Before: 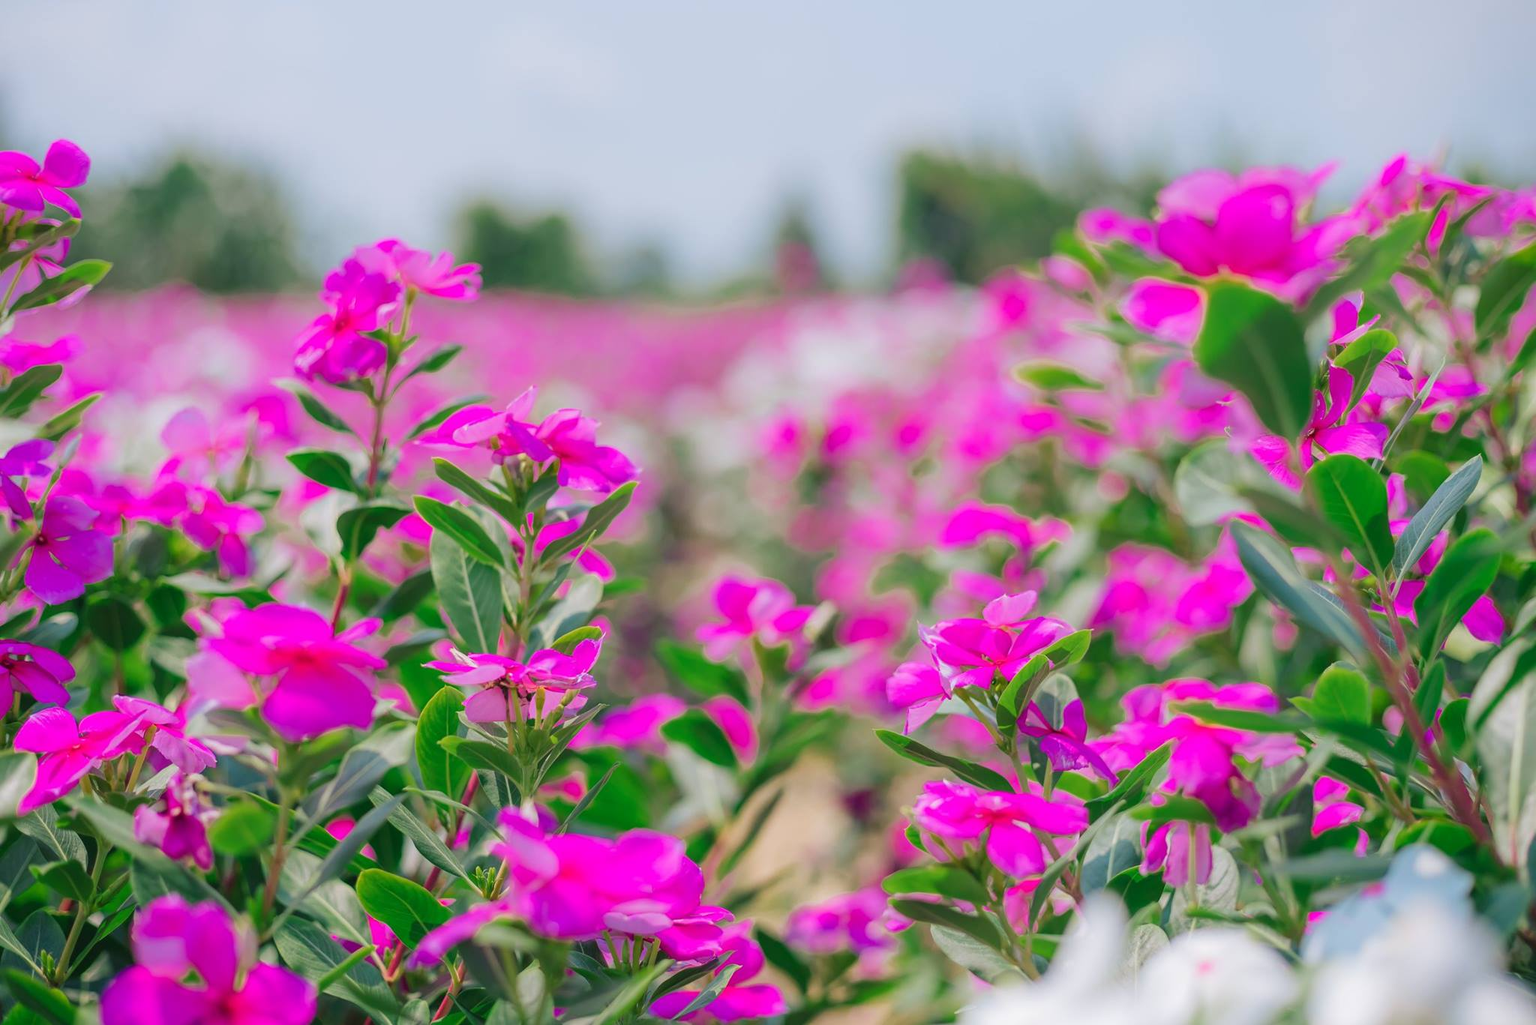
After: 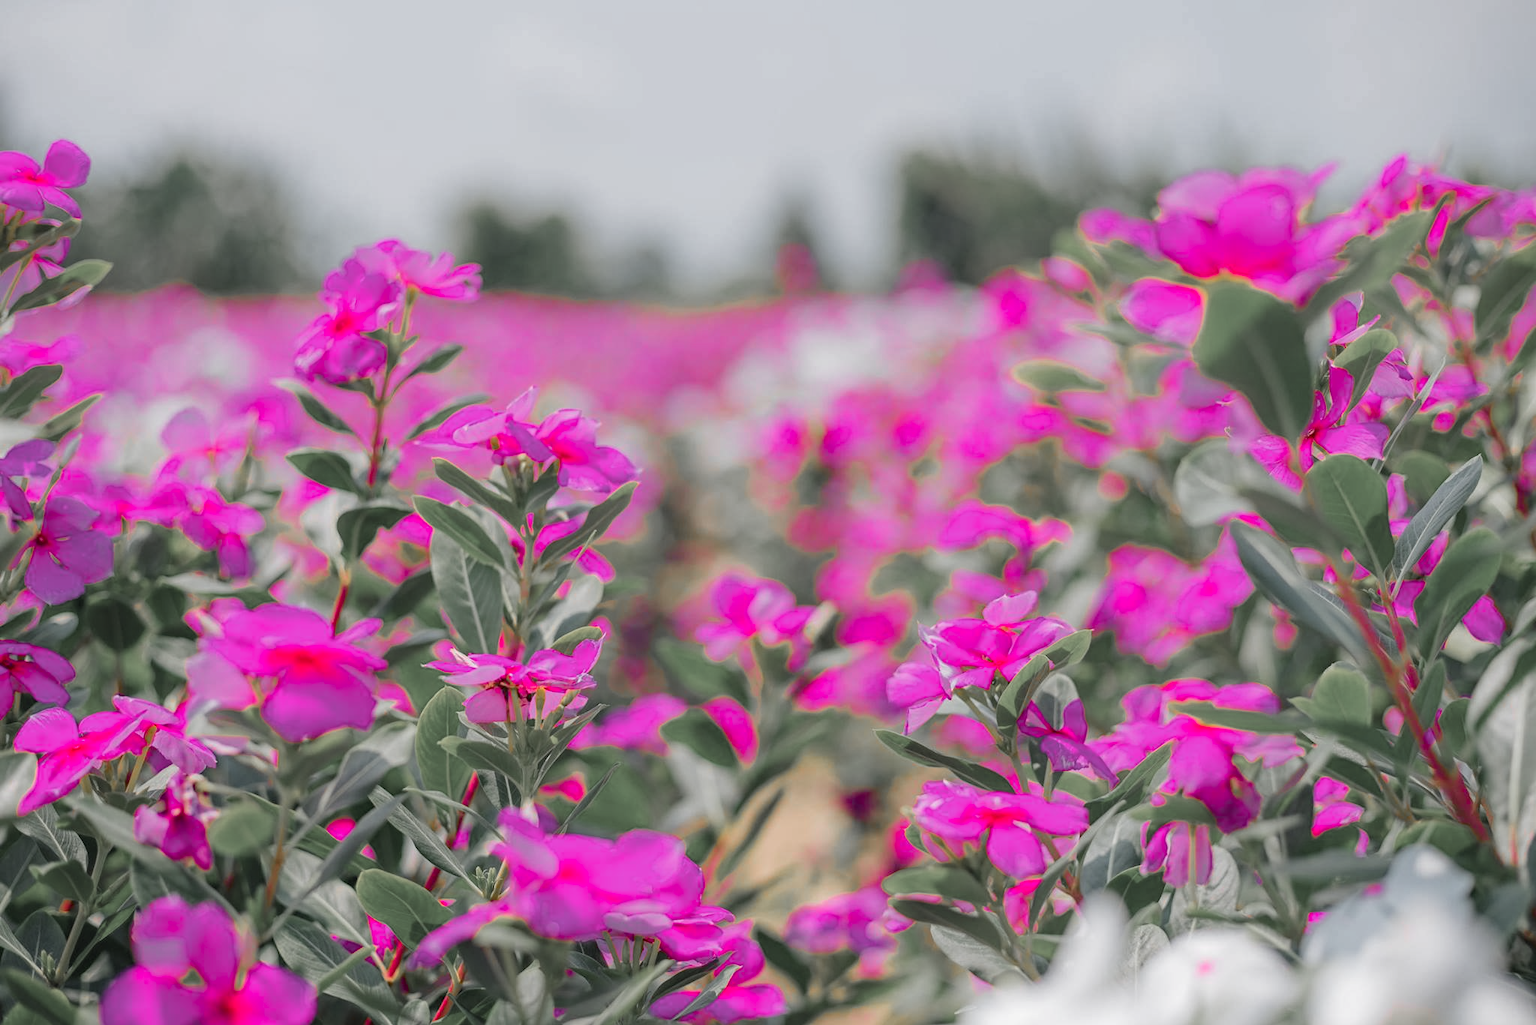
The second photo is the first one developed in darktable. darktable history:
color zones: curves: ch1 [(0, 0.638) (0.193, 0.442) (0.286, 0.15) (0.429, 0.14) (0.571, 0.142) (0.714, 0.154) (0.857, 0.175) (1, 0.638)]
haze removal: compatibility mode true, adaptive false
